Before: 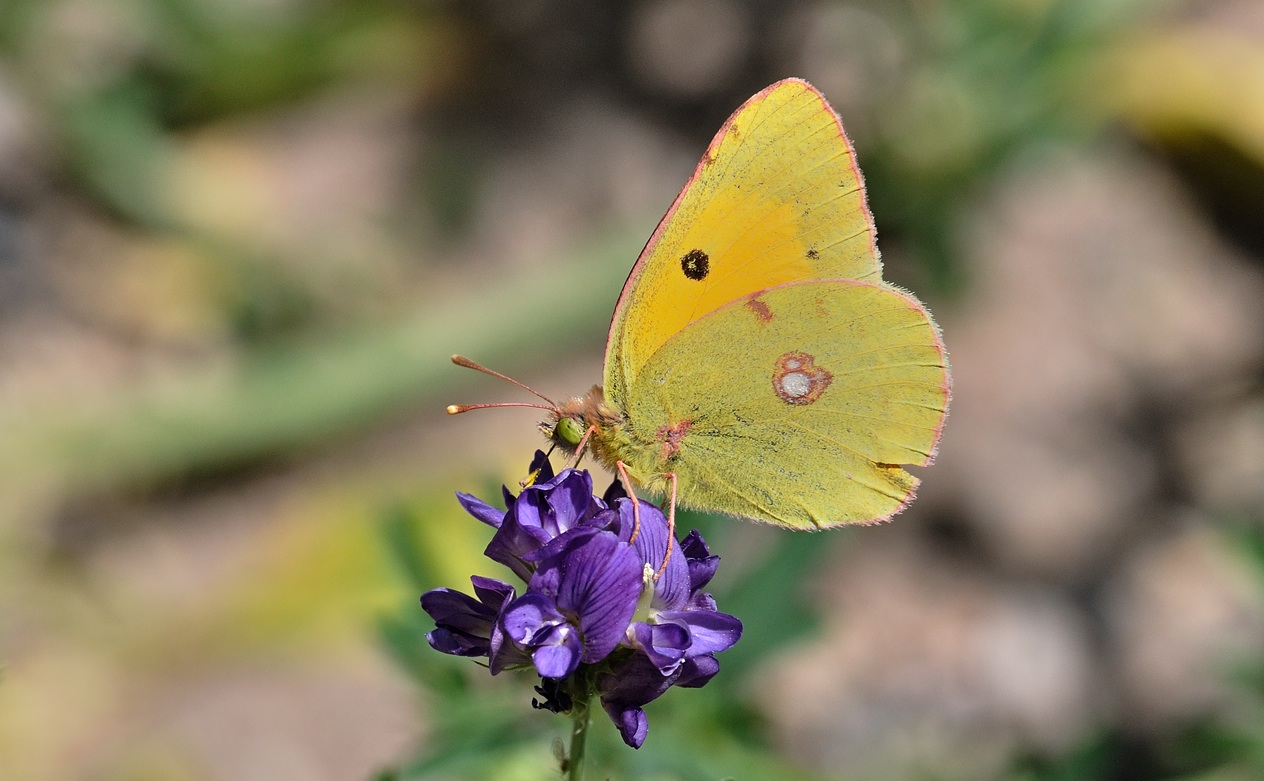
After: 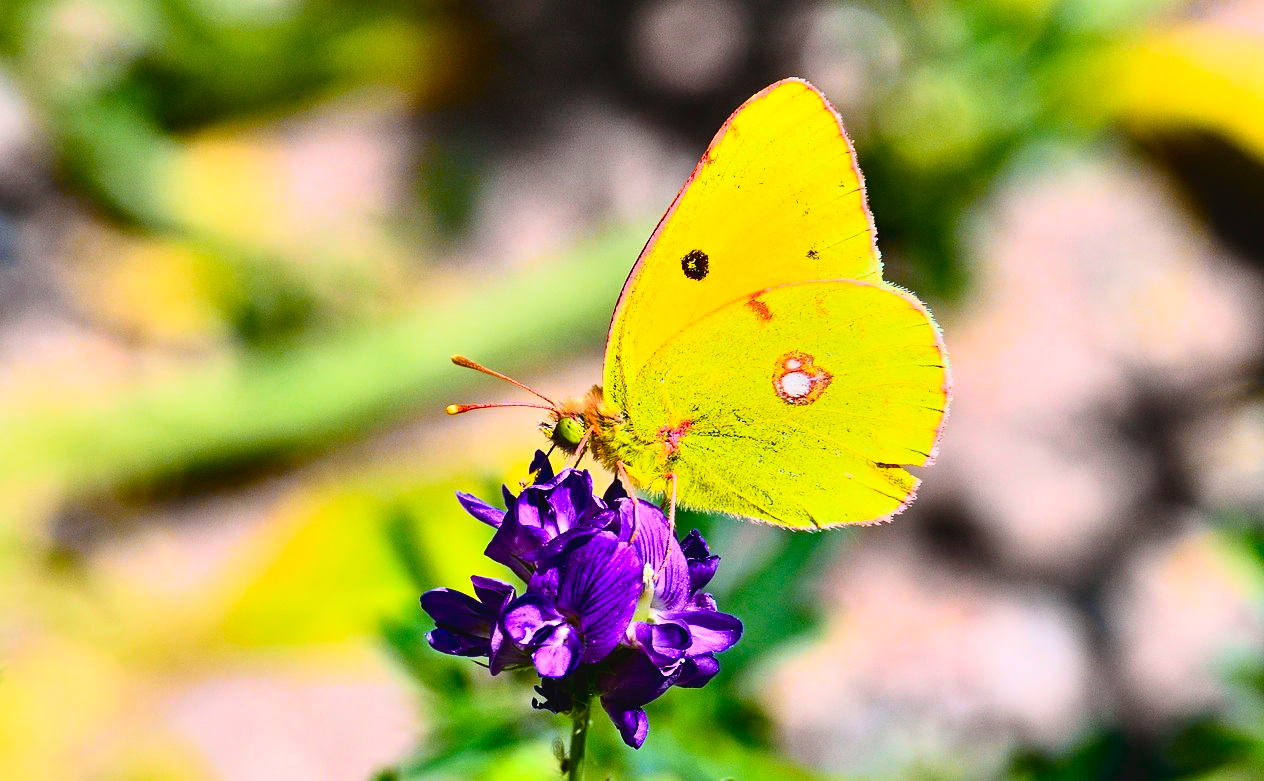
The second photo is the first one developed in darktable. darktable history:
color balance rgb: linear chroma grading › global chroma 9%, perceptual saturation grading › global saturation 36%, perceptual saturation grading › shadows 35%, perceptual brilliance grading › global brilliance 15%, perceptual brilliance grading › shadows -35%, global vibrance 15%
contrast brightness saturation: contrast 0.2, brightness 0.16, saturation 0.22
tone curve: curves: ch0 [(0, 0.031) (0.139, 0.084) (0.311, 0.278) (0.495, 0.544) (0.718, 0.816) (0.841, 0.909) (1, 0.967)]; ch1 [(0, 0) (0.272, 0.249) (0.388, 0.385) (0.469, 0.456) (0.495, 0.497) (0.538, 0.545) (0.578, 0.595) (0.707, 0.778) (1, 1)]; ch2 [(0, 0) (0.125, 0.089) (0.353, 0.329) (0.443, 0.408) (0.502, 0.499) (0.557, 0.531) (0.608, 0.631) (1, 1)], color space Lab, independent channels, preserve colors none
white balance: red 0.976, blue 1.04
